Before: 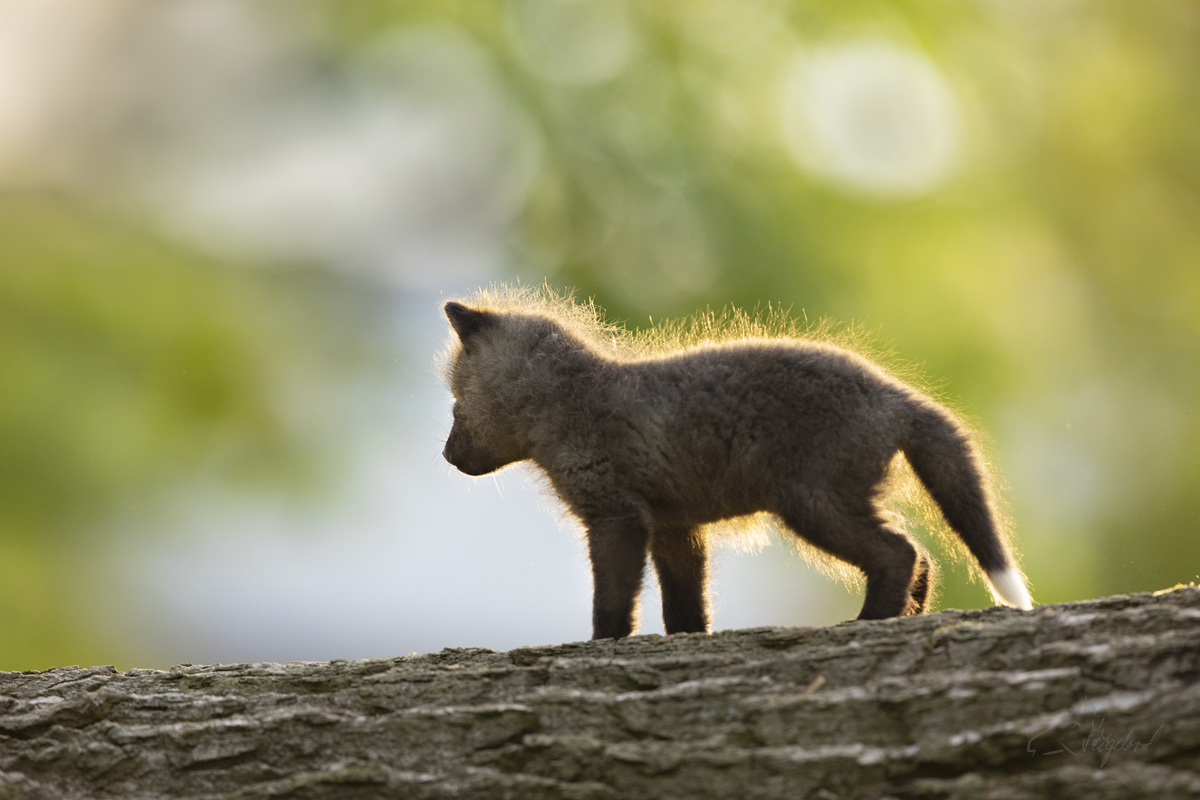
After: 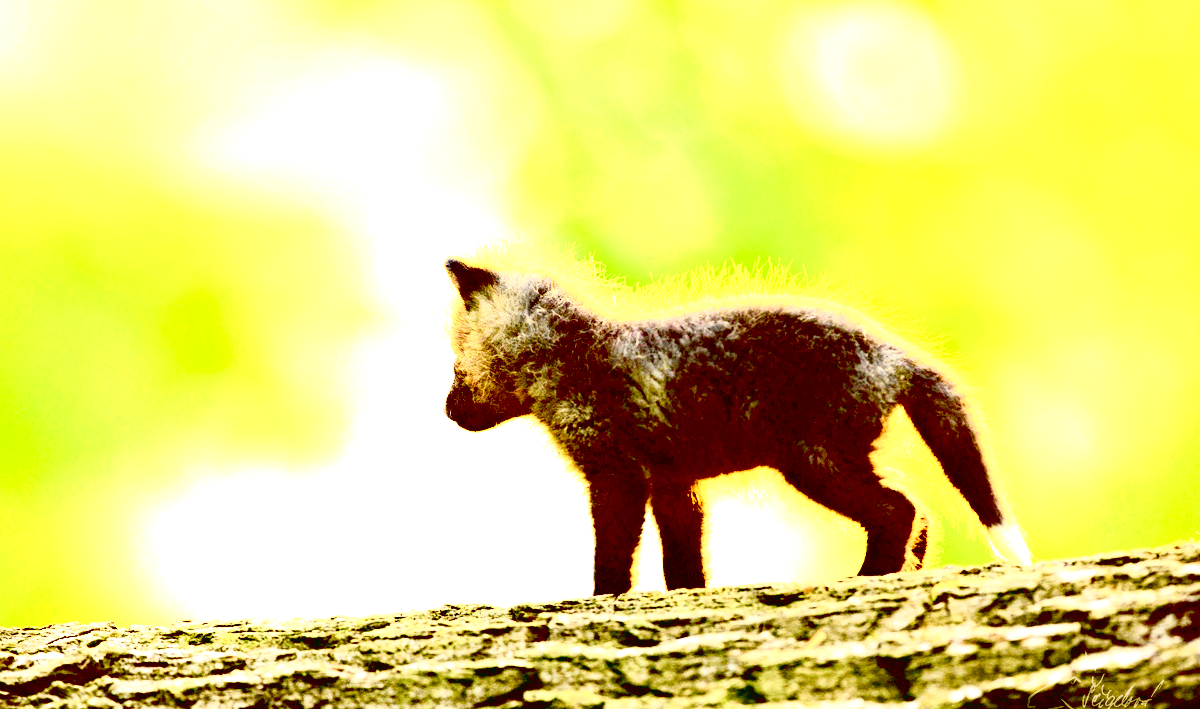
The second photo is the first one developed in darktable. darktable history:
crop and rotate: top 5.564%, bottom 5.725%
exposure: black level correction 0.034, exposure 0.905 EV, compensate exposure bias true, compensate highlight preservation false
tone curve: curves: ch0 [(0, 0) (0.187, 0.12) (0.384, 0.363) (0.577, 0.681) (0.735, 0.881) (0.864, 0.959) (1, 0.987)]; ch1 [(0, 0) (0.402, 0.36) (0.476, 0.466) (0.501, 0.501) (0.518, 0.514) (0.564, 0.614) (0.614, 0.664) (0.741, 0.829) (1, 1)]; ch2 [(0, 0) (0.429, 0.387) (0.483, 0.481) (0.503, 0.501) (0.522, 0.533) (0.564, 0.605) (0.615, 0.697) (0.702, 0.774) (1, 0.895)], color space Lab, independent channels, preserve colors none
